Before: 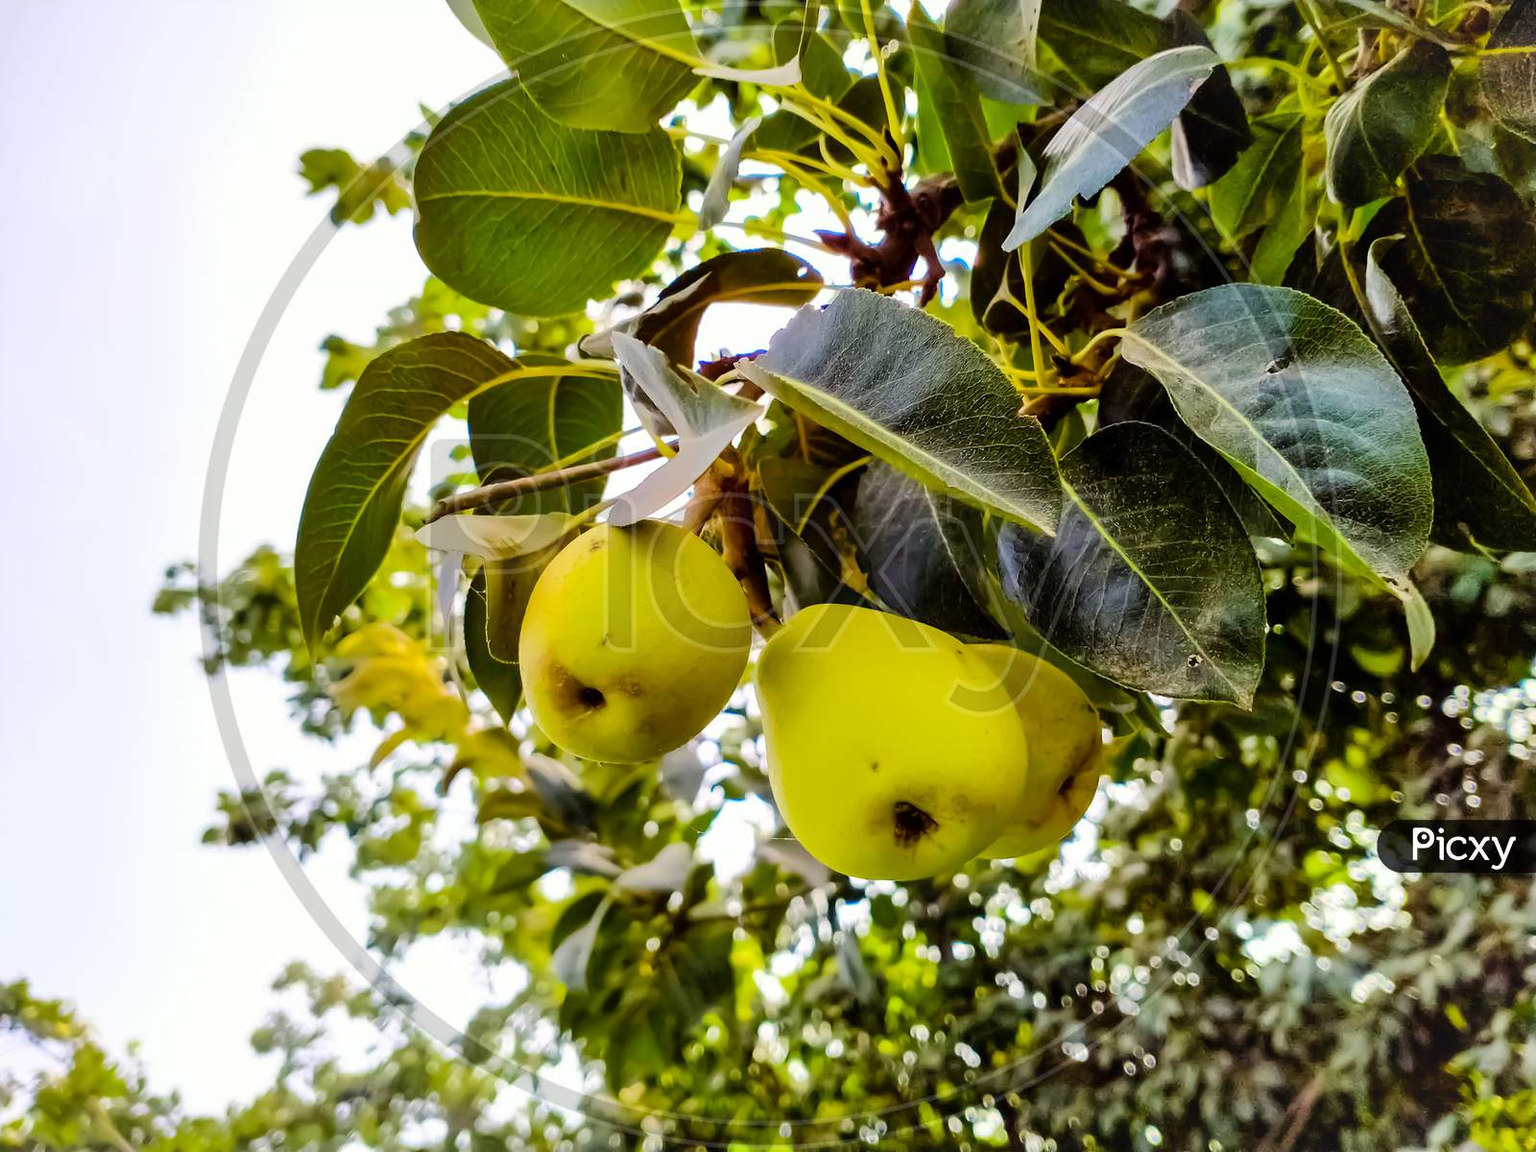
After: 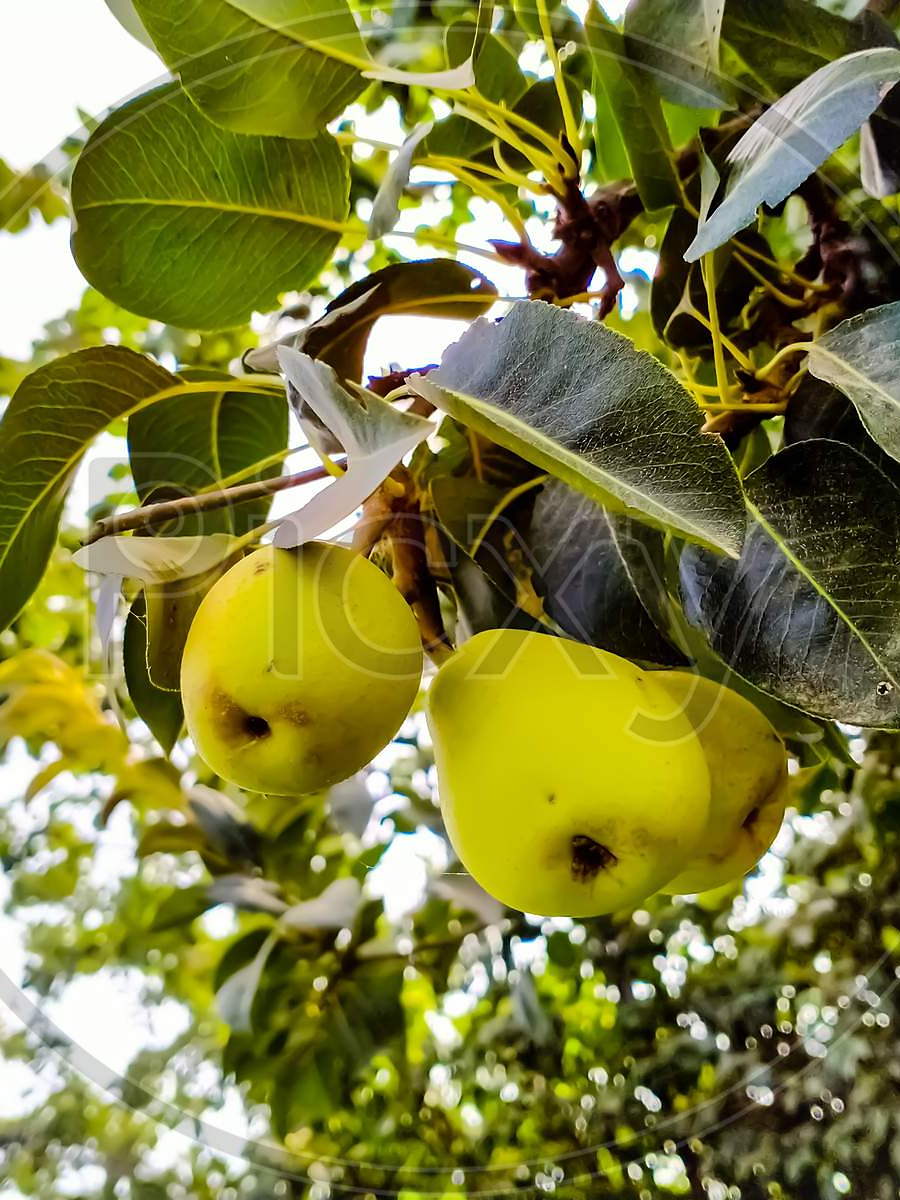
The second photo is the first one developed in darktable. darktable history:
sharpen: radius 1, threshold 1
crop and rotate: left 22.516%, right 21.234%
